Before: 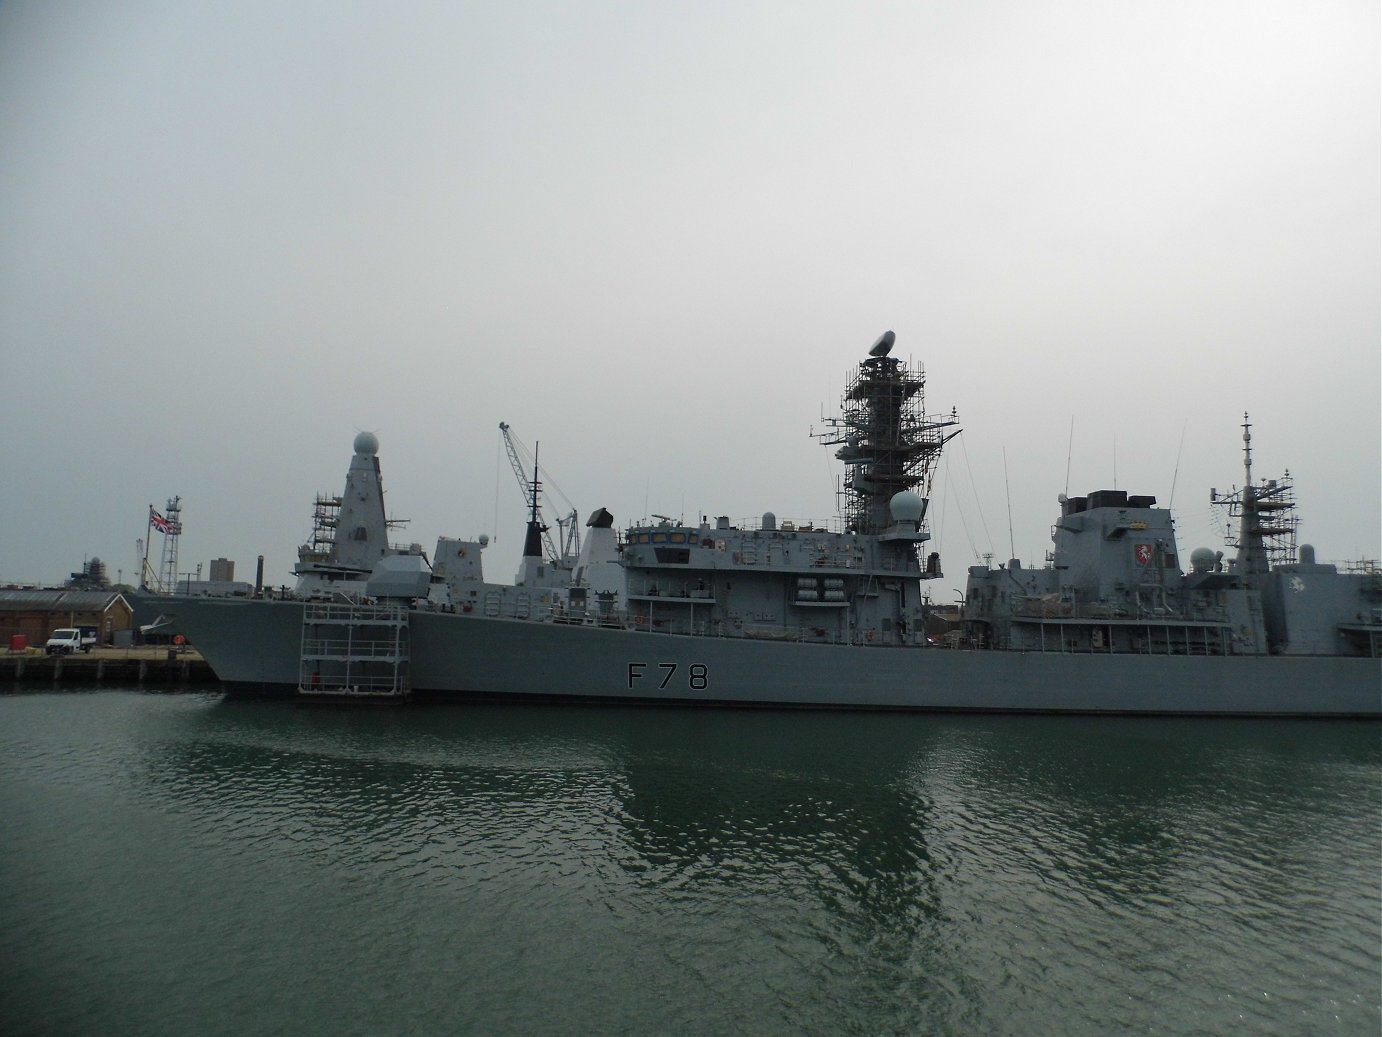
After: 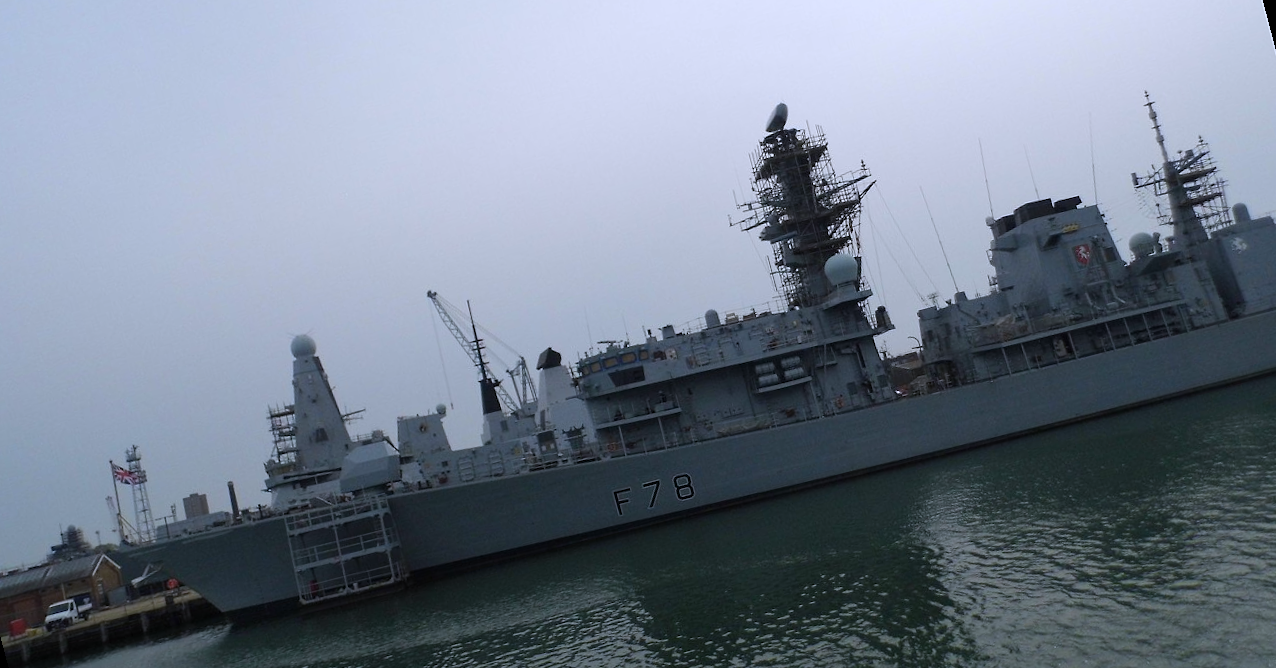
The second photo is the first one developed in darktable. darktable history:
crop: left 0.434%, top 0.485%, right 0.244%, bottom 0.386%
white balance: red 0.967, blue 1.119, emerald 0.756
rotate and perspective: rotation -14.8°, crop left 0.1, crop right 0.903, crop top 0.25, crop bottom 0.748
